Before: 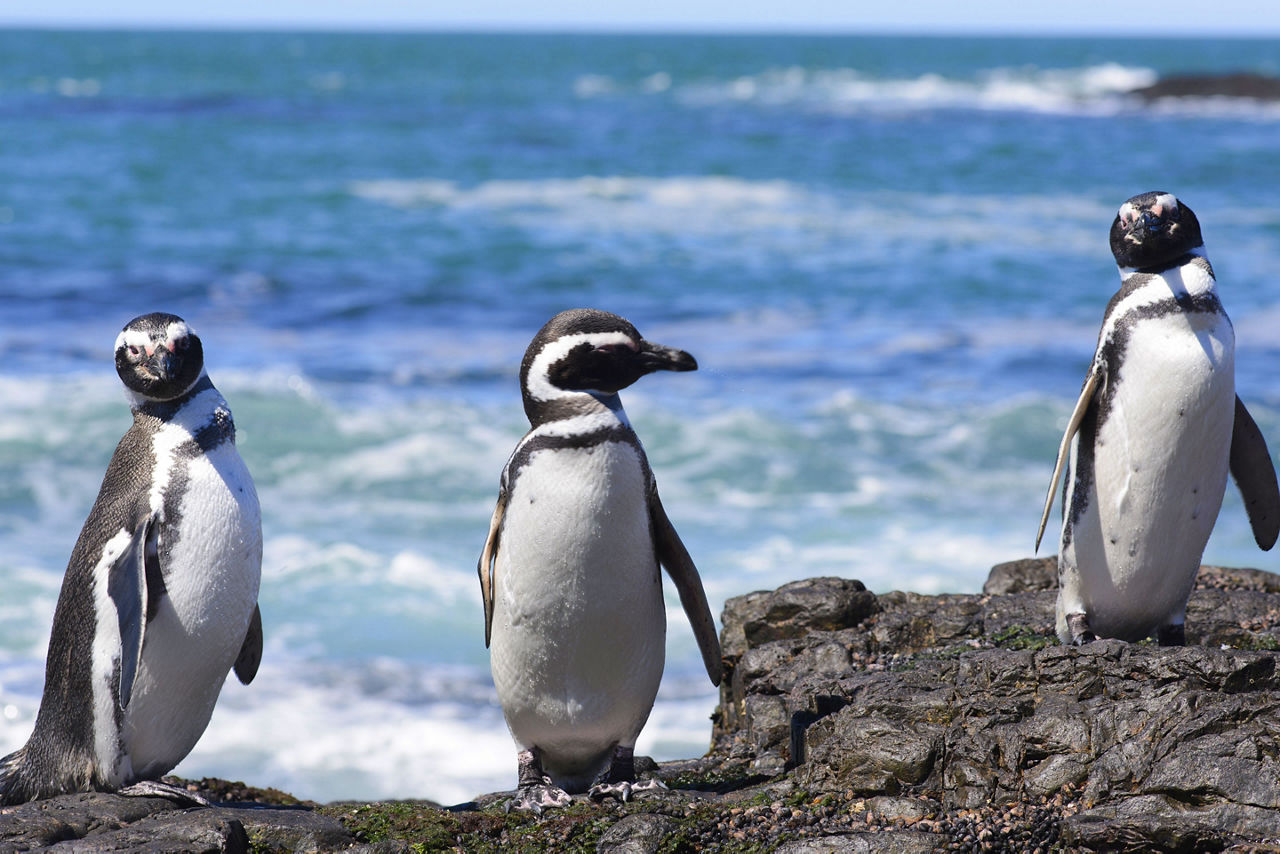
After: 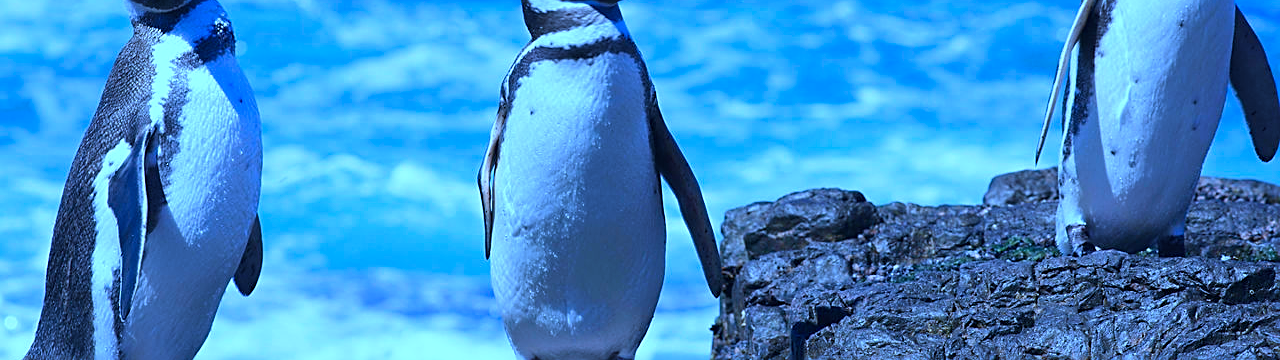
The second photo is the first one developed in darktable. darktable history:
sharpen: on, module defaults
crop: top 45.588%, bottom 12.226%
color calibration: illuminant as shot in camera, x 0.464, y 0.418, temperature 2668.91 K, gamut compression 1.73
